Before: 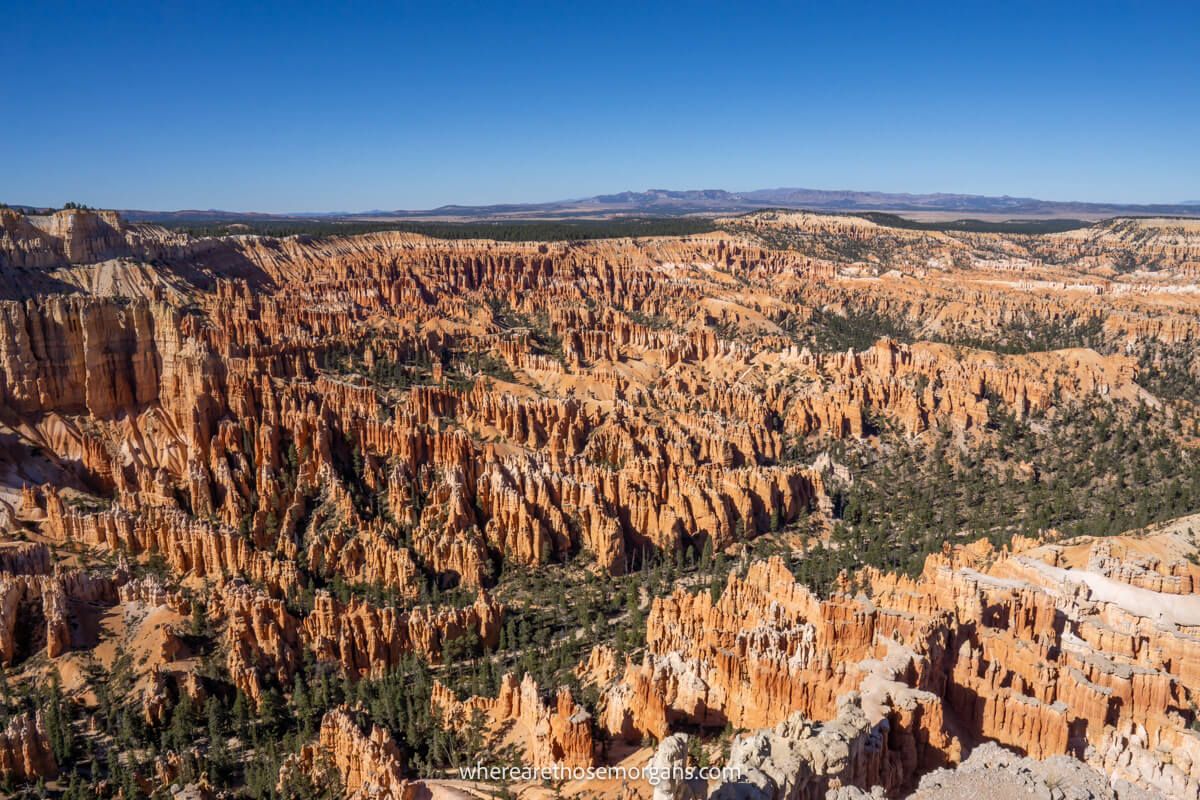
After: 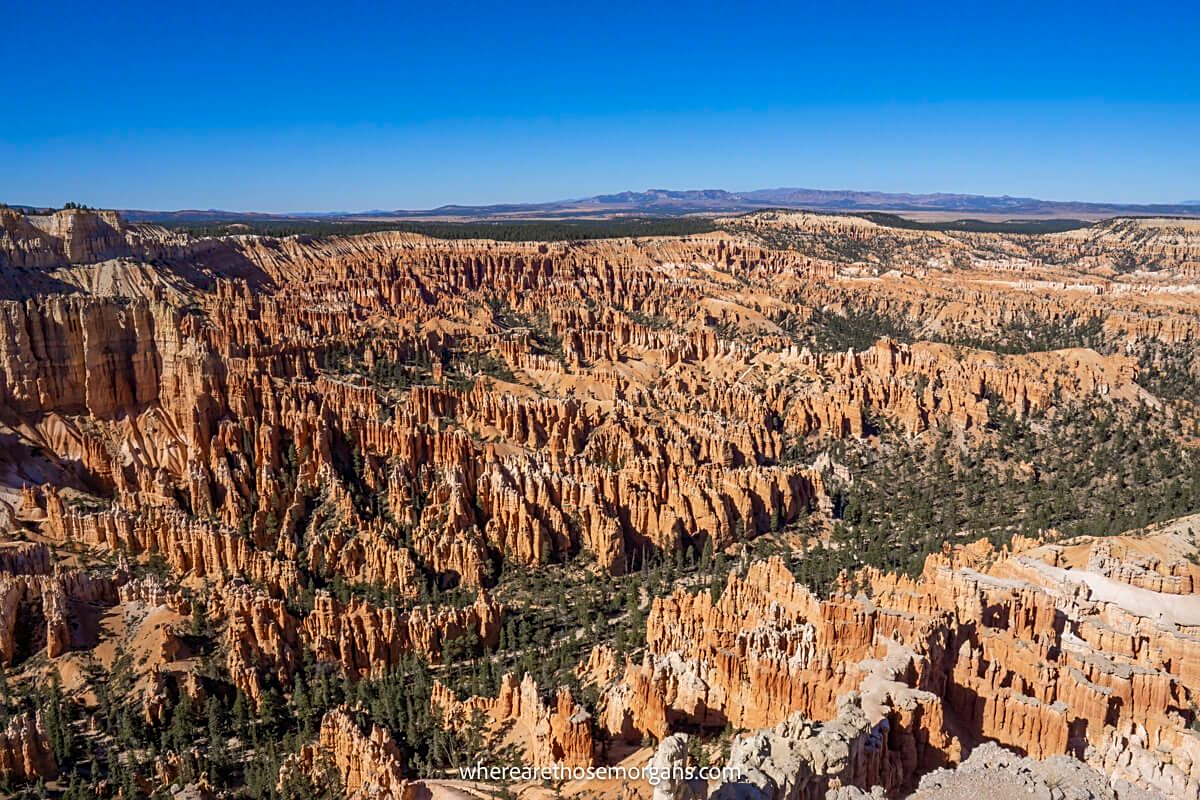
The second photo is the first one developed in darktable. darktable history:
contrast brightness saturation: saturation -0.047
color zones: curves: ch1 [(0.25, 0.5) (0.747, 0.71)]
sharpen: on, module defaults
exposure: exposure -0.071 EV, compensate highlight preservation false
